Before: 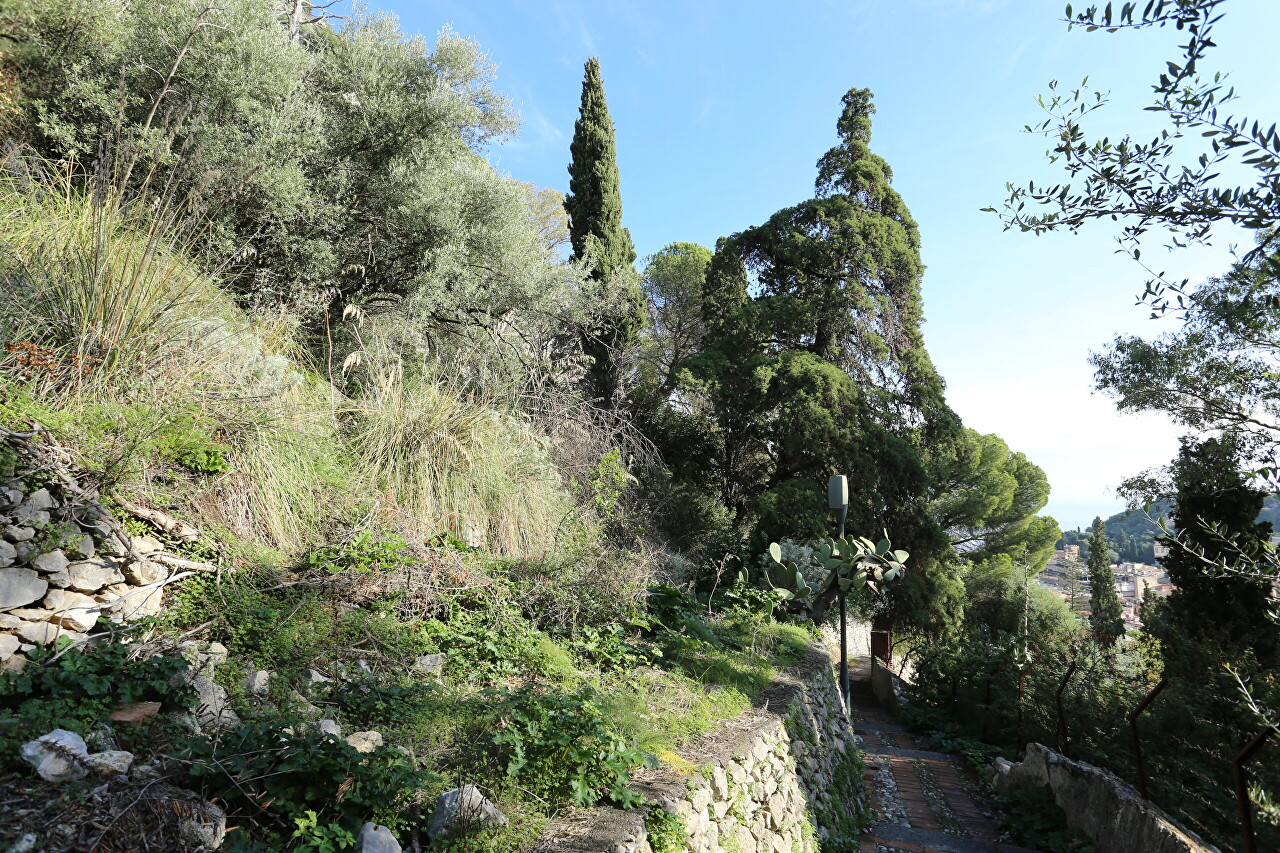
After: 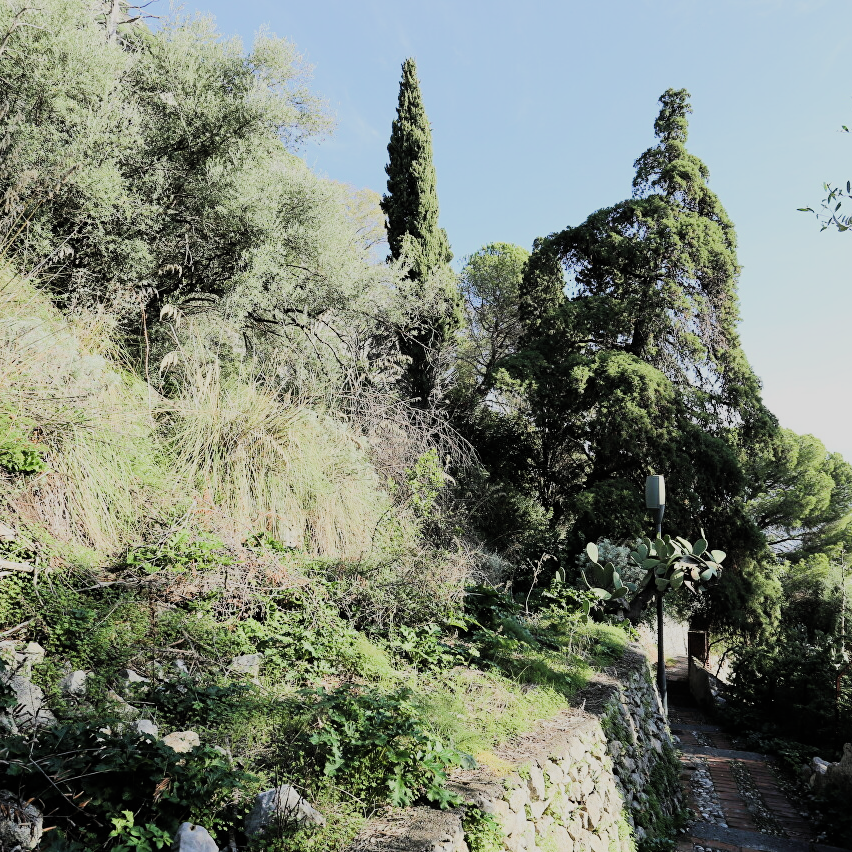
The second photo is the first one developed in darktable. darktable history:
crop and rotate: left 14.313%, right 19.095%
filmic rgb: black relative exposure -7.65 EV, white relative exposure 4.56 EV, hardness 3.61, color science v4 (2020)
tone equalizer: -8 EV 0.012 EV, -7 EV -0.035 EV, -6 EV 0.018 EV, -5 EV 0.043 EV, -4 EV 0.281 EV, -3 EV 0.615 EV, -2 EV 0.574 EV, -1 EV 0.187 EV, +0 EV 0.028 EV, edges refinement/feathering 500, mask exposure compensation -1.57 EV, preserve details no
